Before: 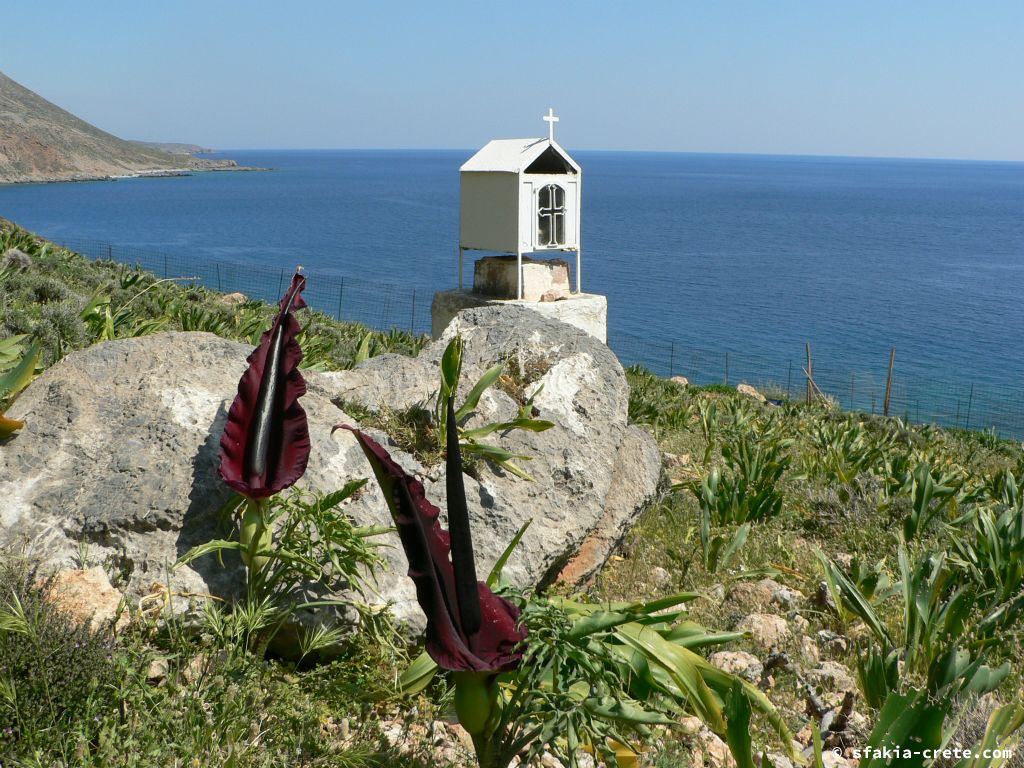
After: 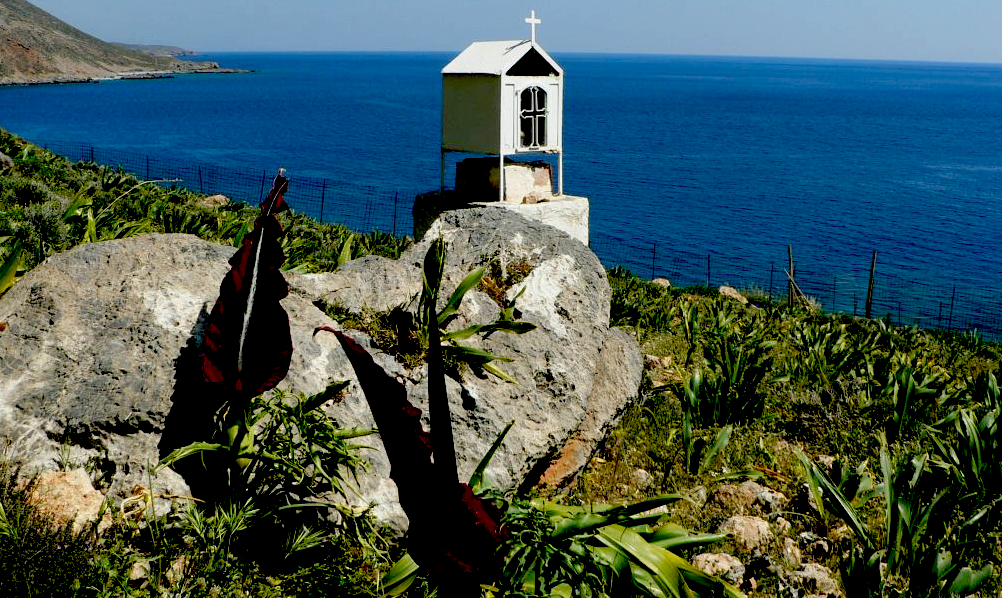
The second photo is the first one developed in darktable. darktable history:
crop and rotate: left 1.814%, top 12.818%, right 0.25%, bottom 9.225%
exposure: black level correction 0.1, exposure -0.092 EV, compensate highlight preservation false
